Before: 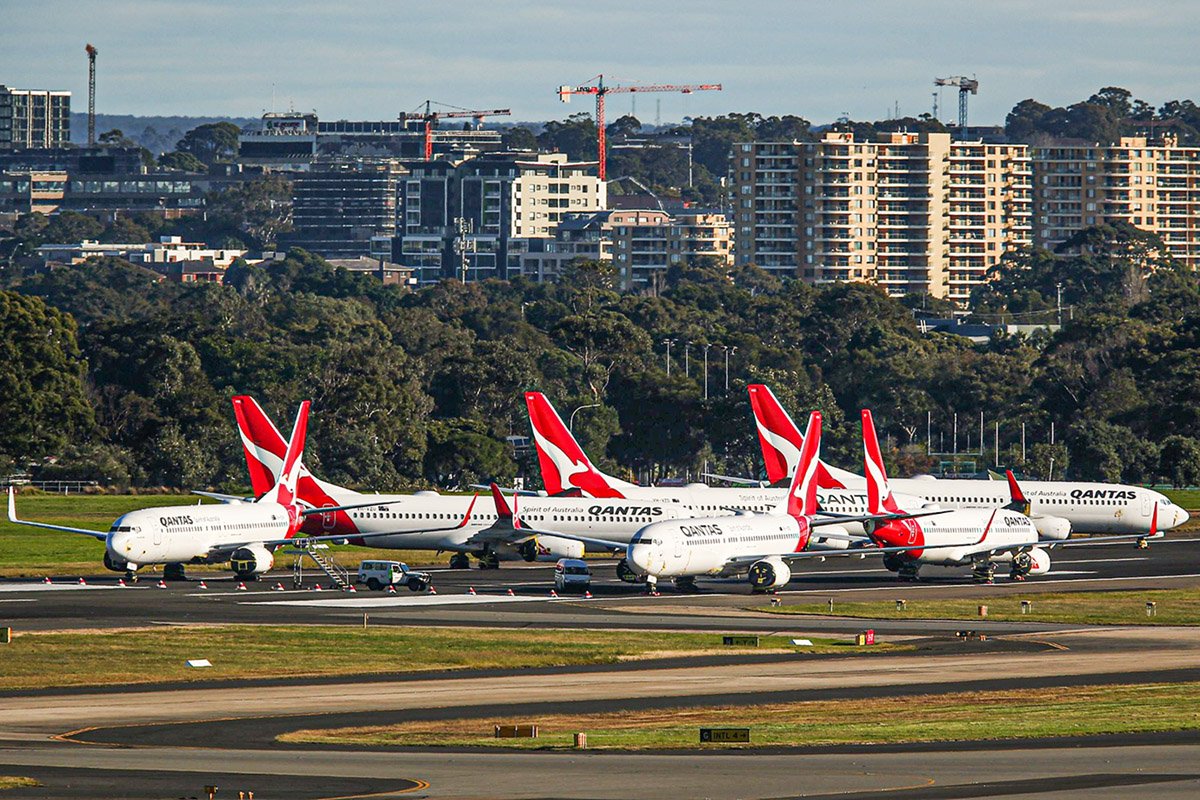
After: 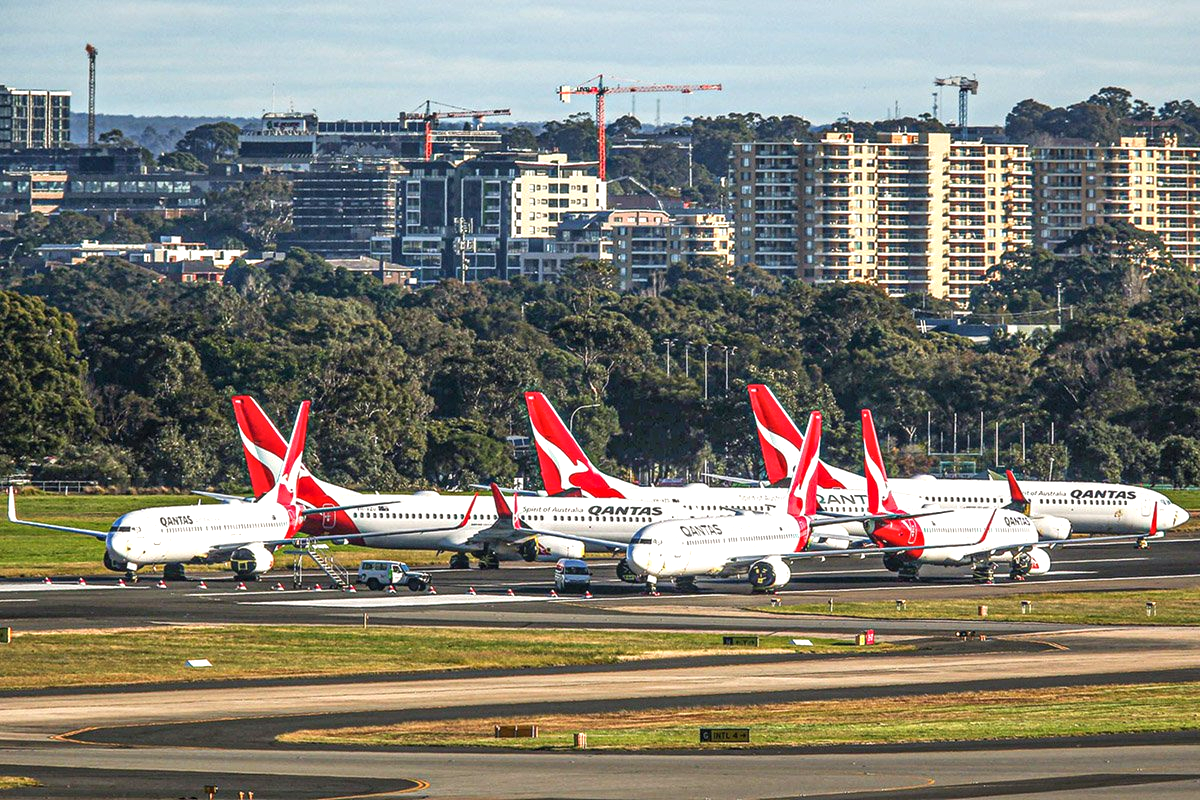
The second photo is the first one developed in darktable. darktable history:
local contrast: on, module defaults
exposure: black level correction -0.002, exposure 0.542 EV, compensate highlight preservation false
